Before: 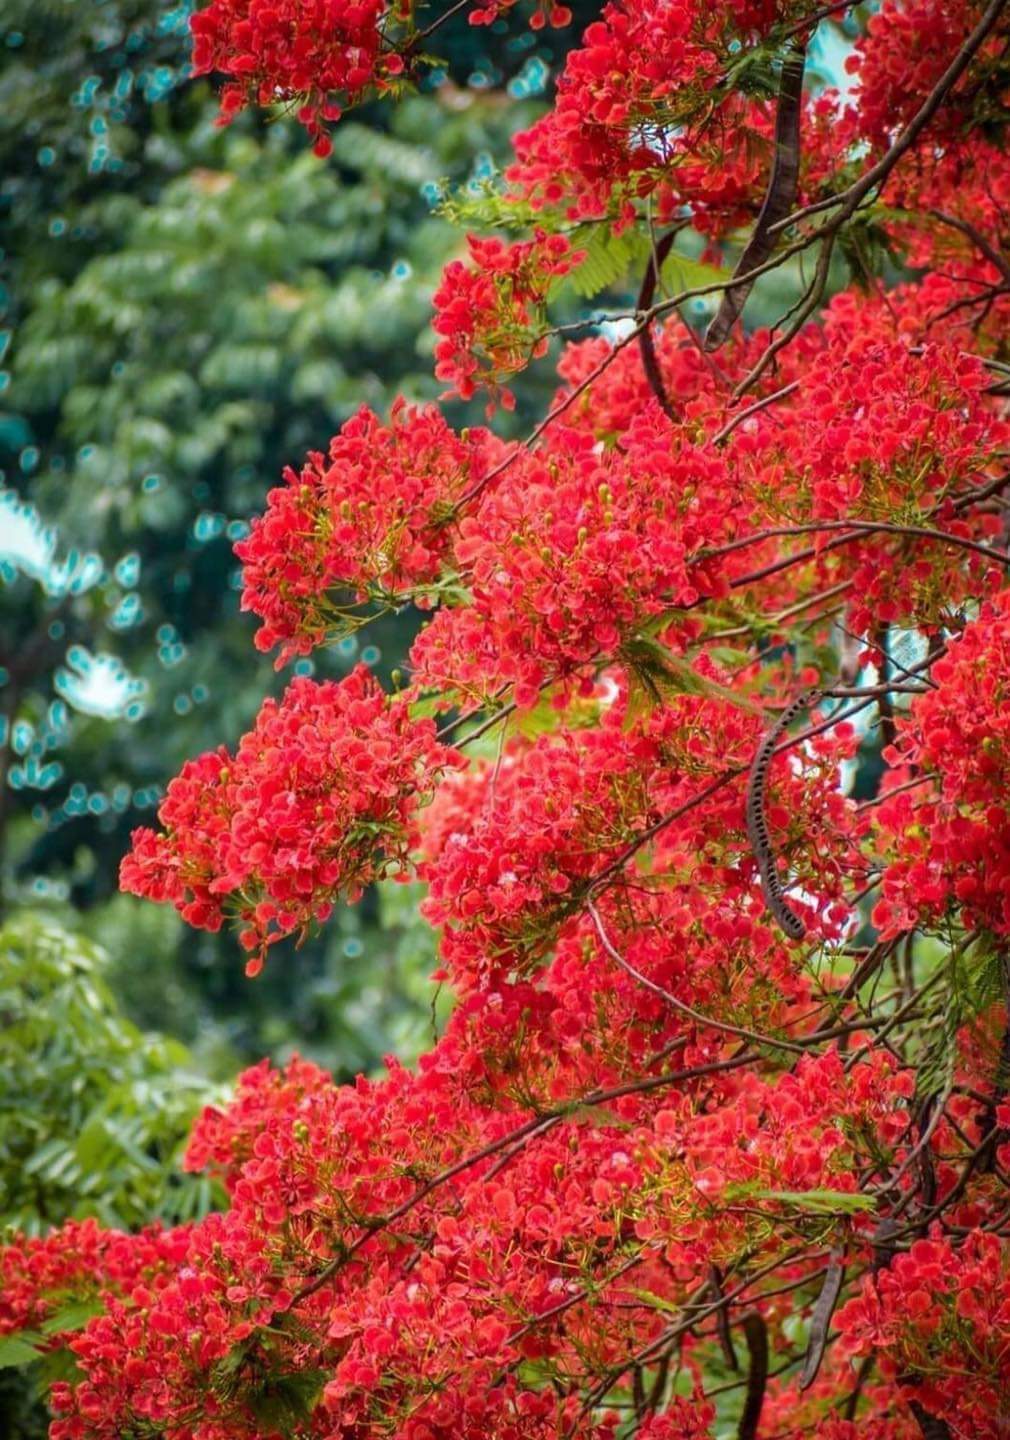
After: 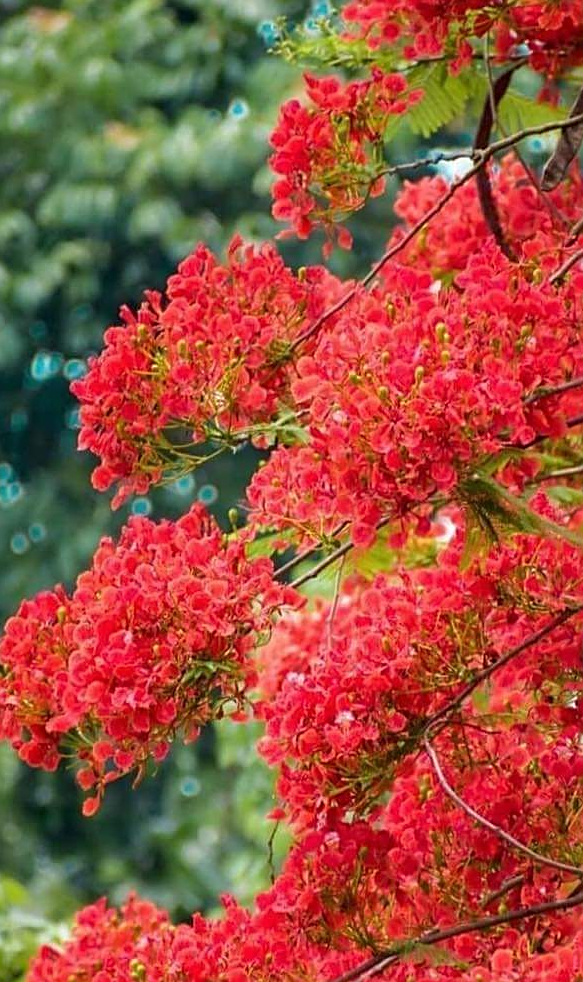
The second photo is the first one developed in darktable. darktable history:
crop: left 16.202%, top 11.208%, right 26.045%, bottom 20.557%
sharpen: on, module defaults
